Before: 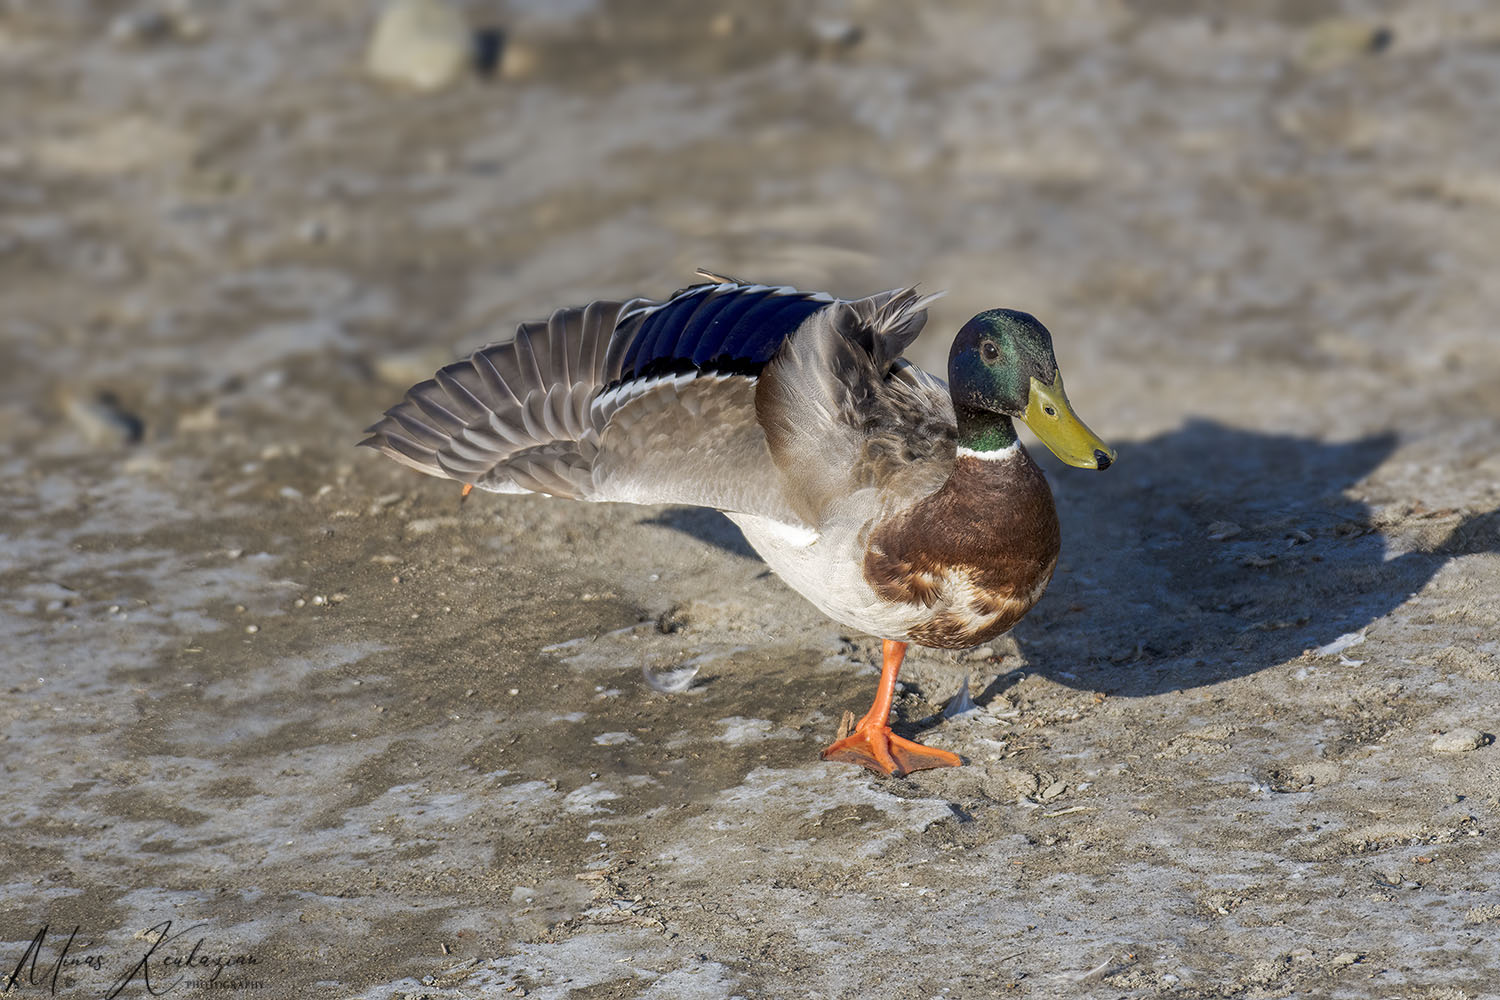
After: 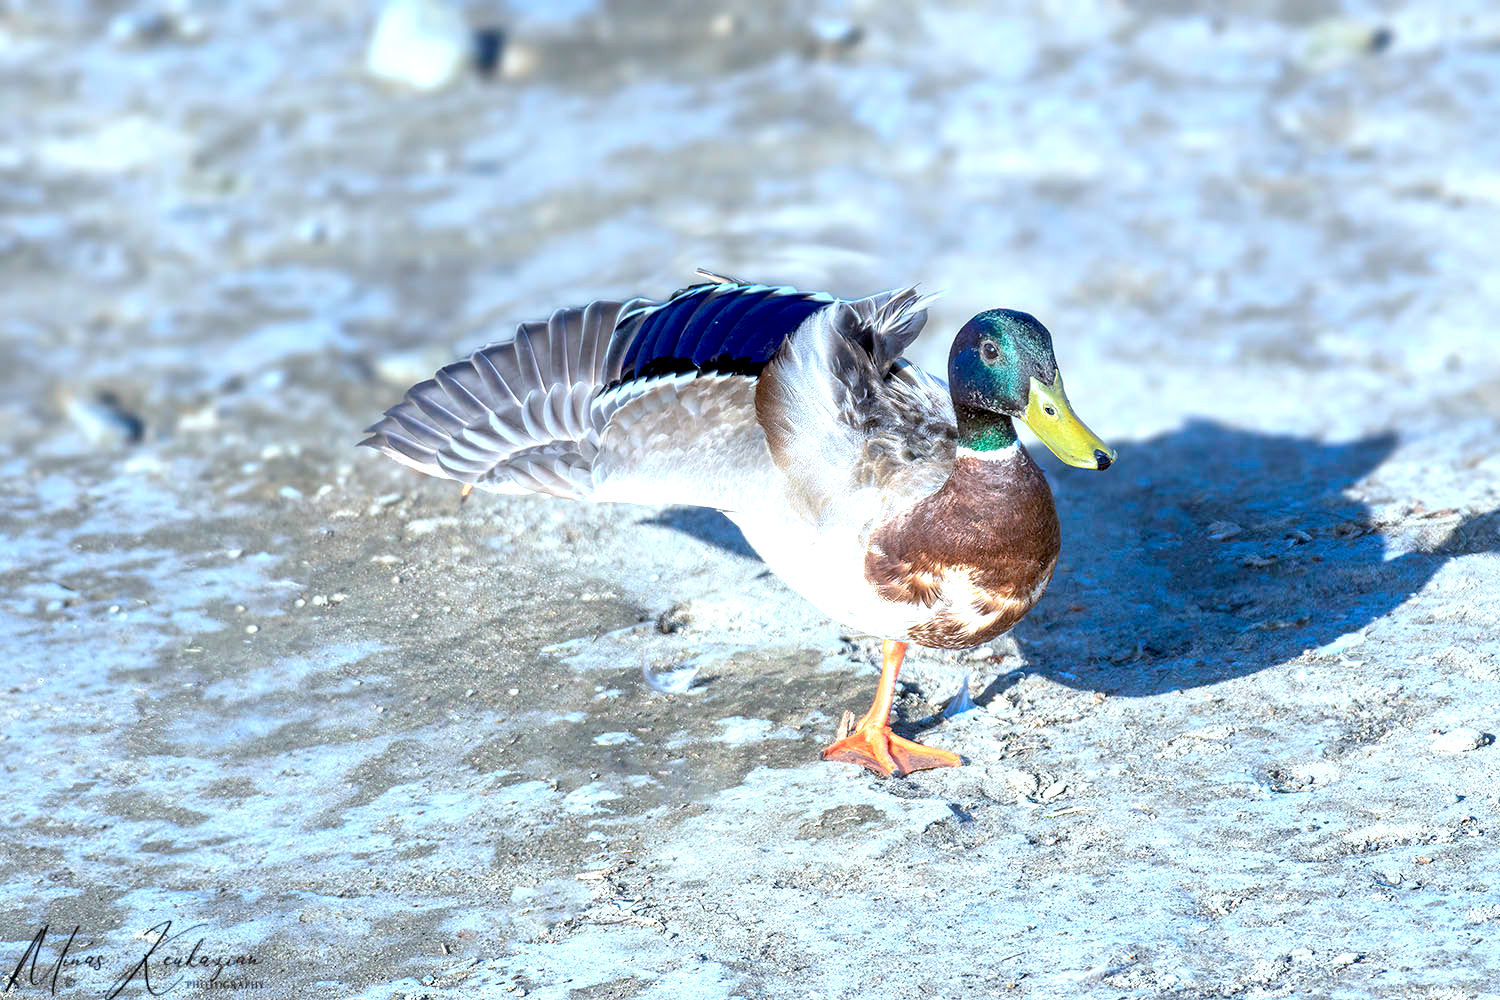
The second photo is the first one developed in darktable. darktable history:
exposure: black level correction 0.001, exposure 1.399 EV, compensate highlight preservation false
color calibration: x 0.397, y 0.386, temperature 3630.69 K
